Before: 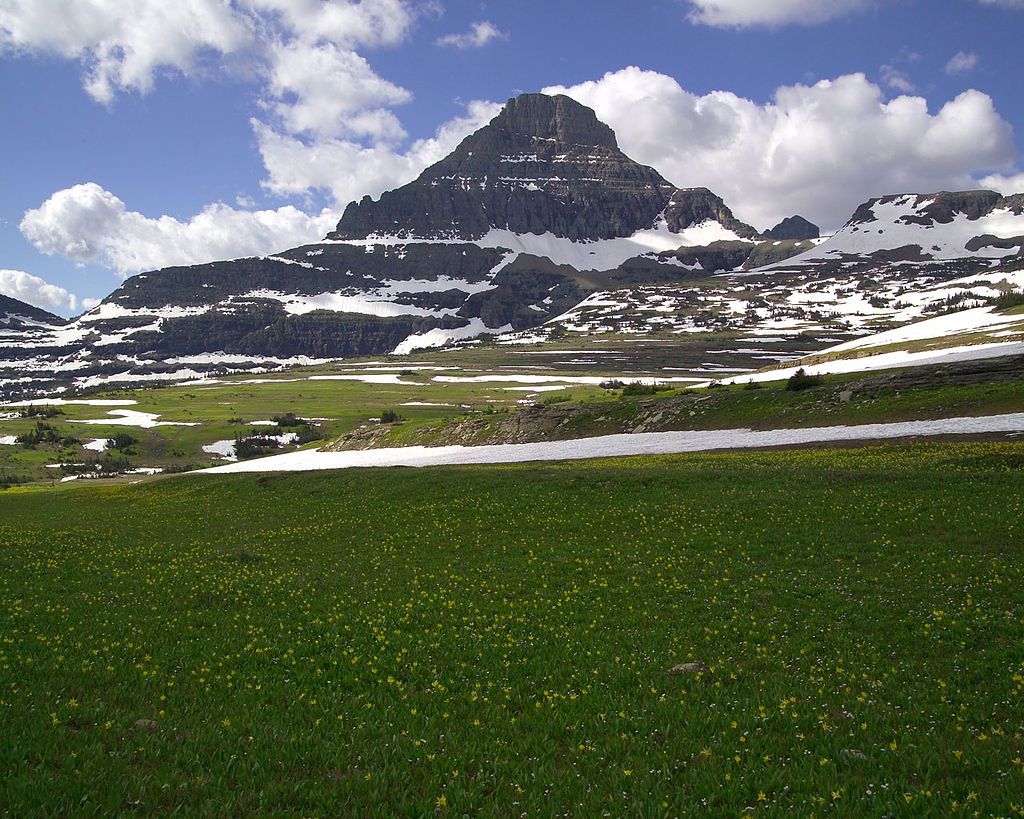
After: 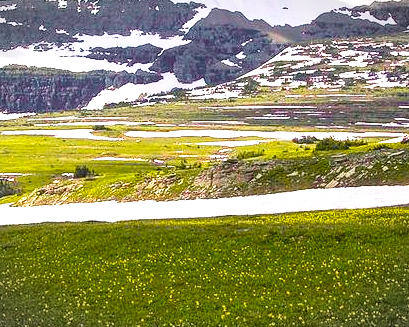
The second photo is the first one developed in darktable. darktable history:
crop: left 30%, top 30%, right 30%, bottom 30%
vignetting: fall-off start 100%, brightness -0.282, width/height ratio 1.31
color balance rgb: perceptual saturation grading › global saturation 34.05%, global vibrance 5.56%
local contrast: on, module defaults
tone curve: curves: ch0 [(0, 0.036) (0.119, 0.115) (0.461, 0.479) (0.715, 0.767) (0.817, 0.865) (1, 0.998)]; ch1 [(0, 0) (0.377, 0.416) (0.44, 0.461) (0.487, 0.49) (0.514, 0.525) (0.538, 0.561) (0.67, 0.713) (1, 1)]; ch2 [(0, 0) (0.38, 0.405) (0.463, 0.445) (0.492, 0.486) (0.529, 0.533) (0.578, 0.59) (0.653, 0.698) (1, 1)], color space Lab, independent channels, preserve colors none
exposure: black level correction 0, exposure 0.9 EV, compensate exposure bias true, compensate highlight preservation false
shadows and highlights: shadows -30, highlights 30
base curve: curves: ch0 [(0, 0) (0.688, 0.865) (1, 1)], preserve colors none
